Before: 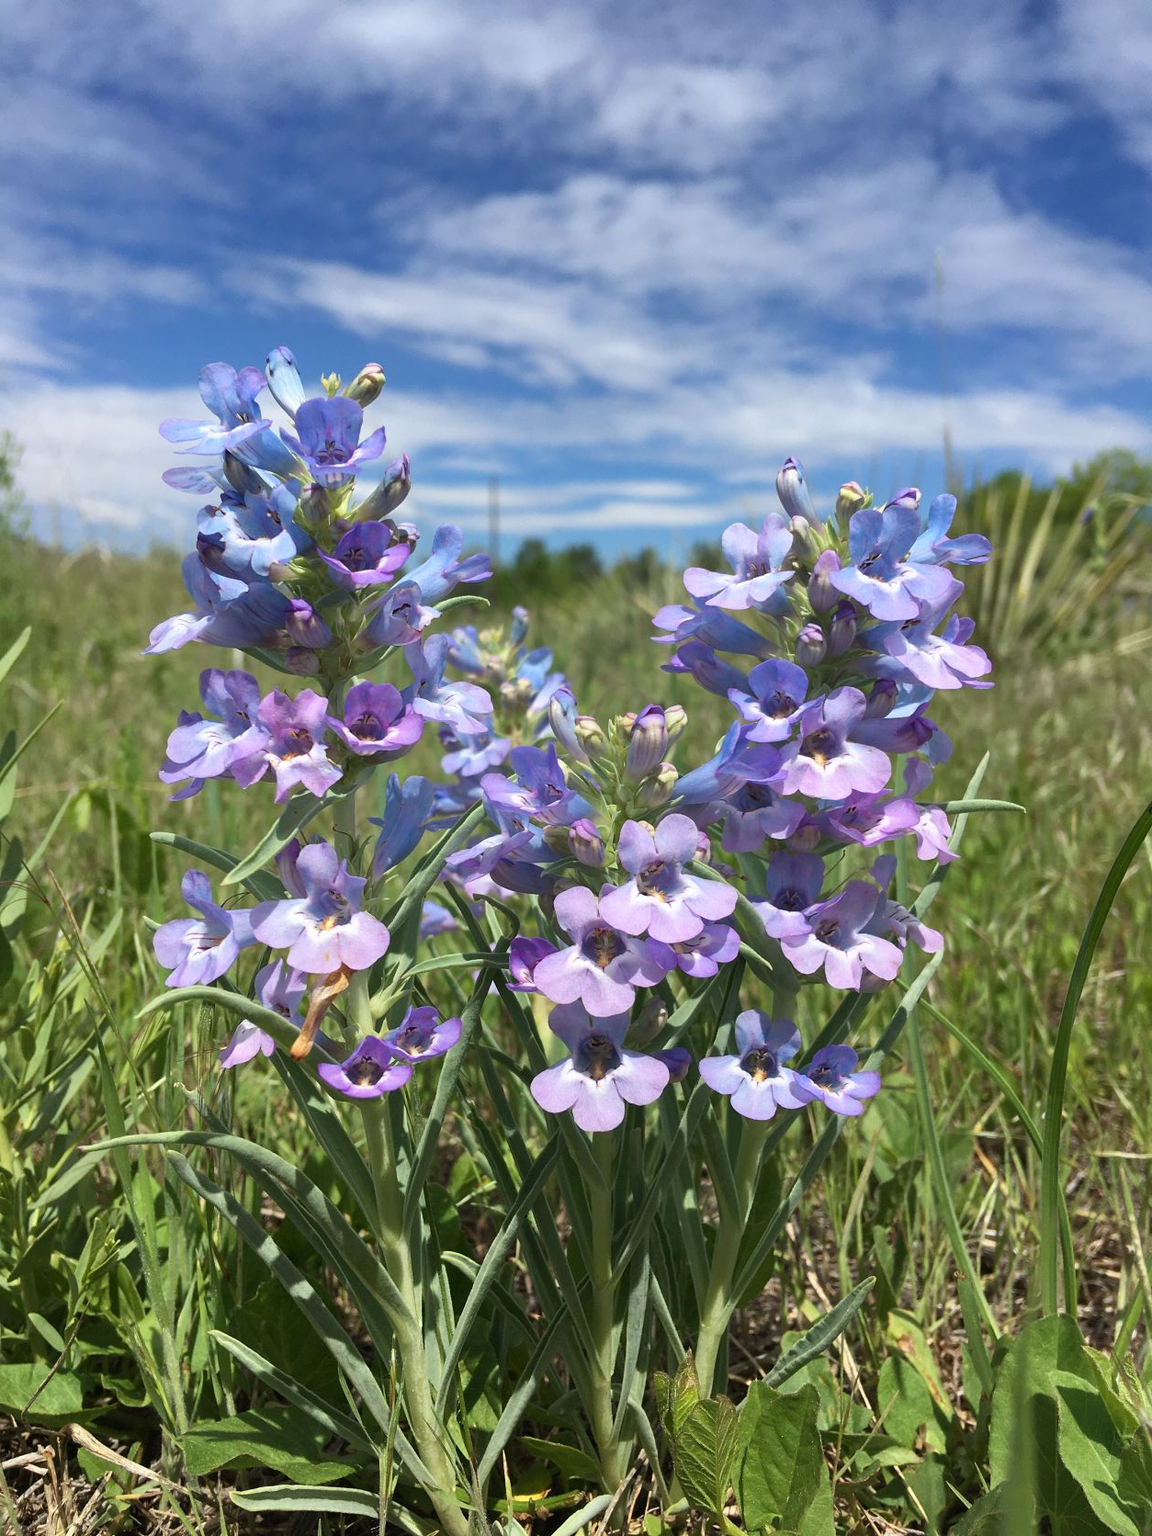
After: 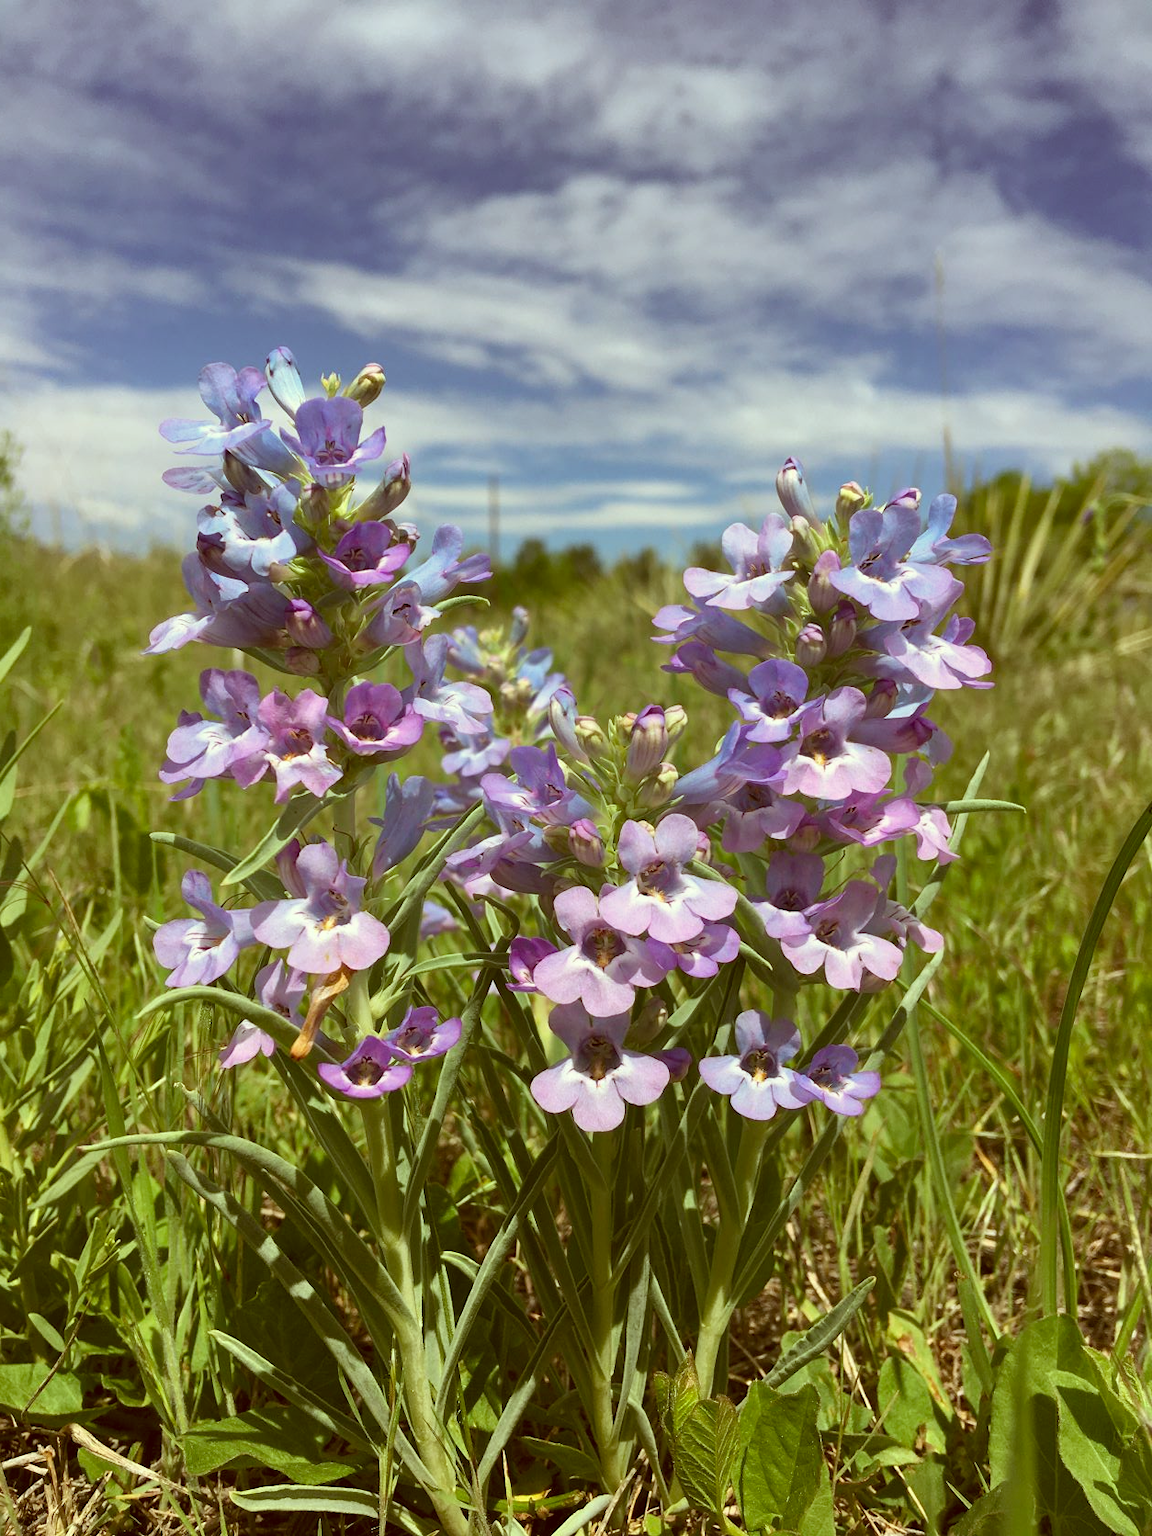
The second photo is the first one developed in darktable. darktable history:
color correction: highlights a* -6.22, highlights b* 9.57, shadows a* 10.74, shadows b* 23.22
